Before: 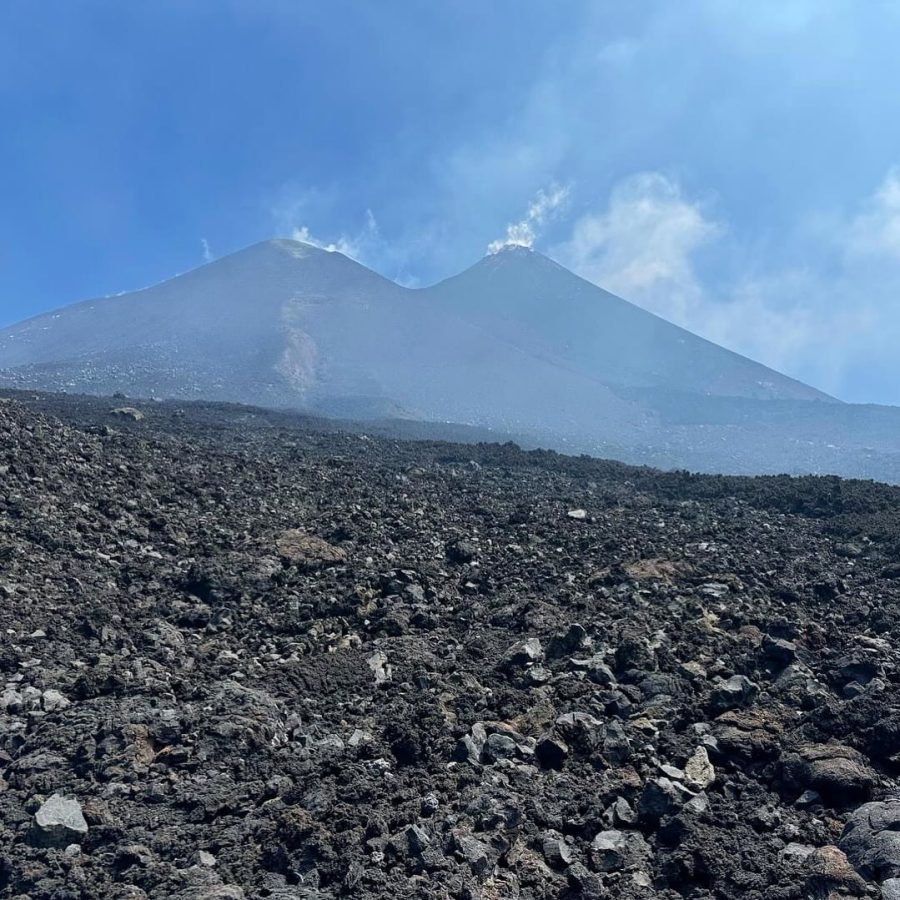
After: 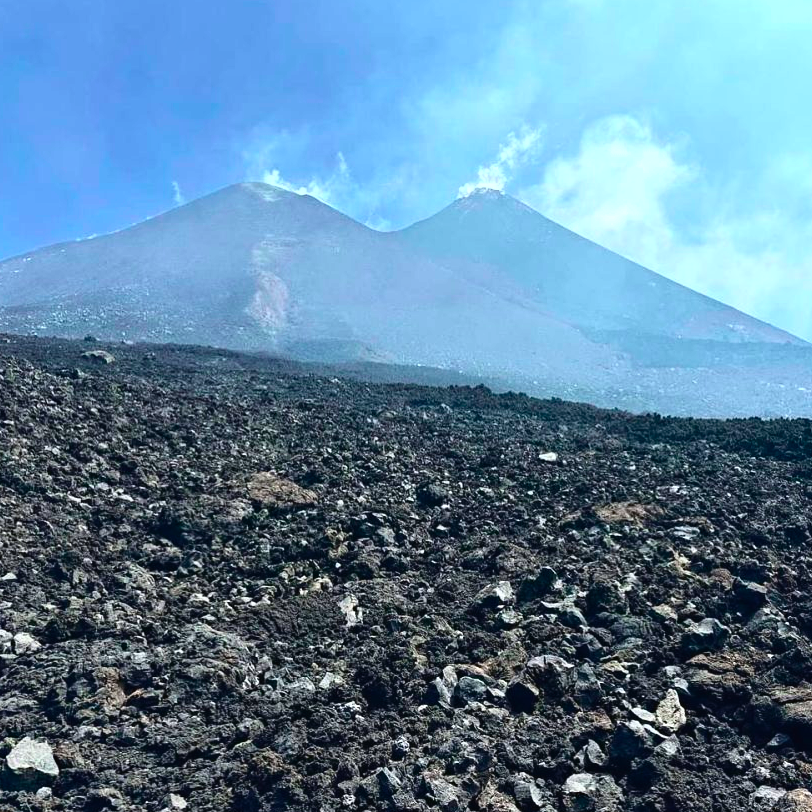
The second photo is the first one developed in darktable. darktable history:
crop: left 3.305%, top 6.436%, right 6.389%, bottom 3.258%
shadows and highlights: shadows -12.5, white point adjustment 4, highlights 28.33
haze removal: compatibility mode true, adaptive false
tone curve: curves: ch0 [(0, 0.018) (0.162, 0.128) (0.434, 0.478) (0.667, 0.785) (0.819, 0.943) (1, 0.991)]; ch1 [(0, 0) (0.402, 0.36) (0.476, 0.449) (0.506, 0.505) (0.523, 0.518) (0.582, 0.586) (0.641, 0.668) (0.7, 0.741) (1, 1)]; ch2 [(0, 0) (0.416, 0.403) (0.483, 0.472) (0.503, 0.505) (0.521, 0.519) (0.547, 0.561) (0.597, 0.643) (0.699, 0.759) (0.997, 0.858)], color space Lab, independent channels
